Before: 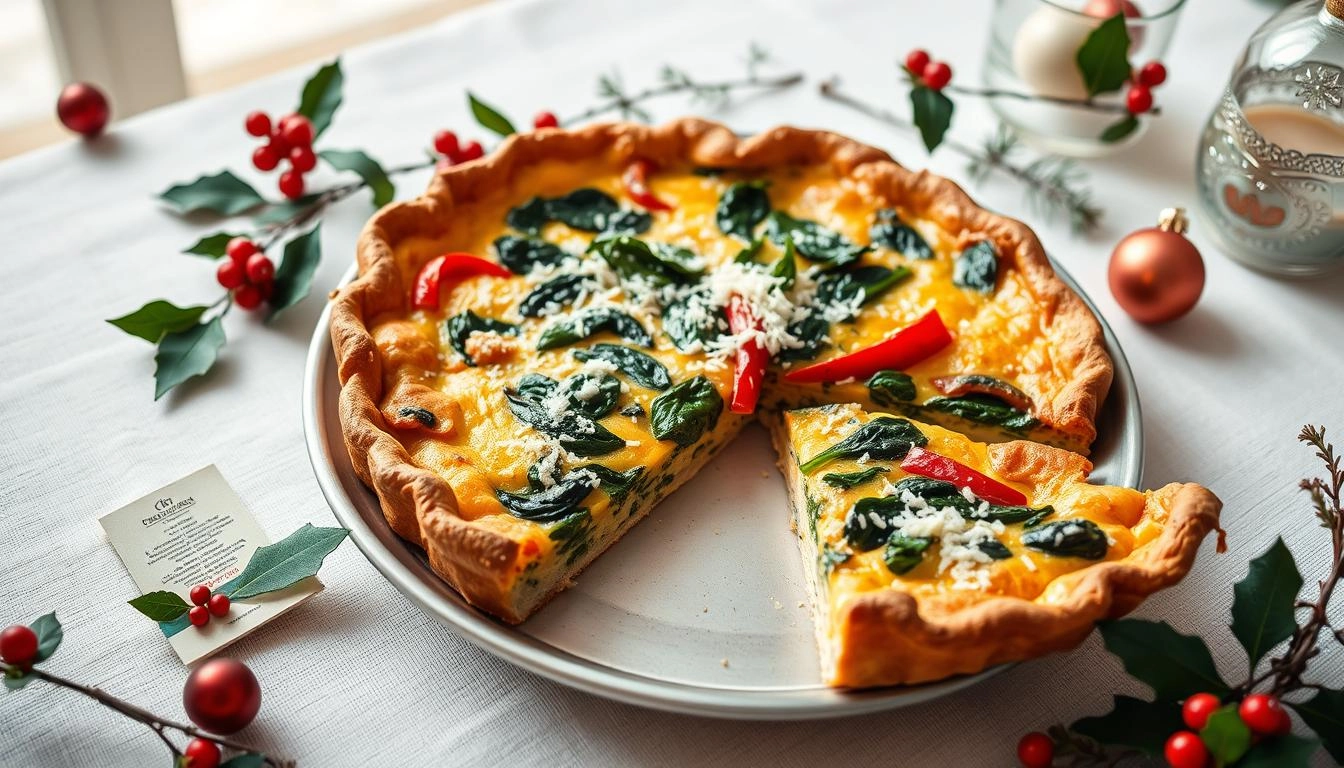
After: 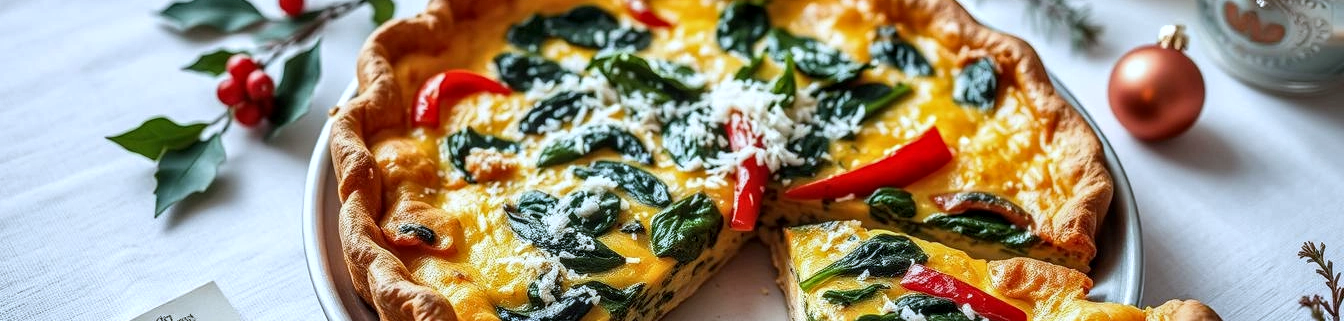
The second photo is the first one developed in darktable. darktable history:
white balance: red 0.931, blue 1.11
crop and rotate: top 23.84%, bottom 34.294%
local contrast: detail 130%
